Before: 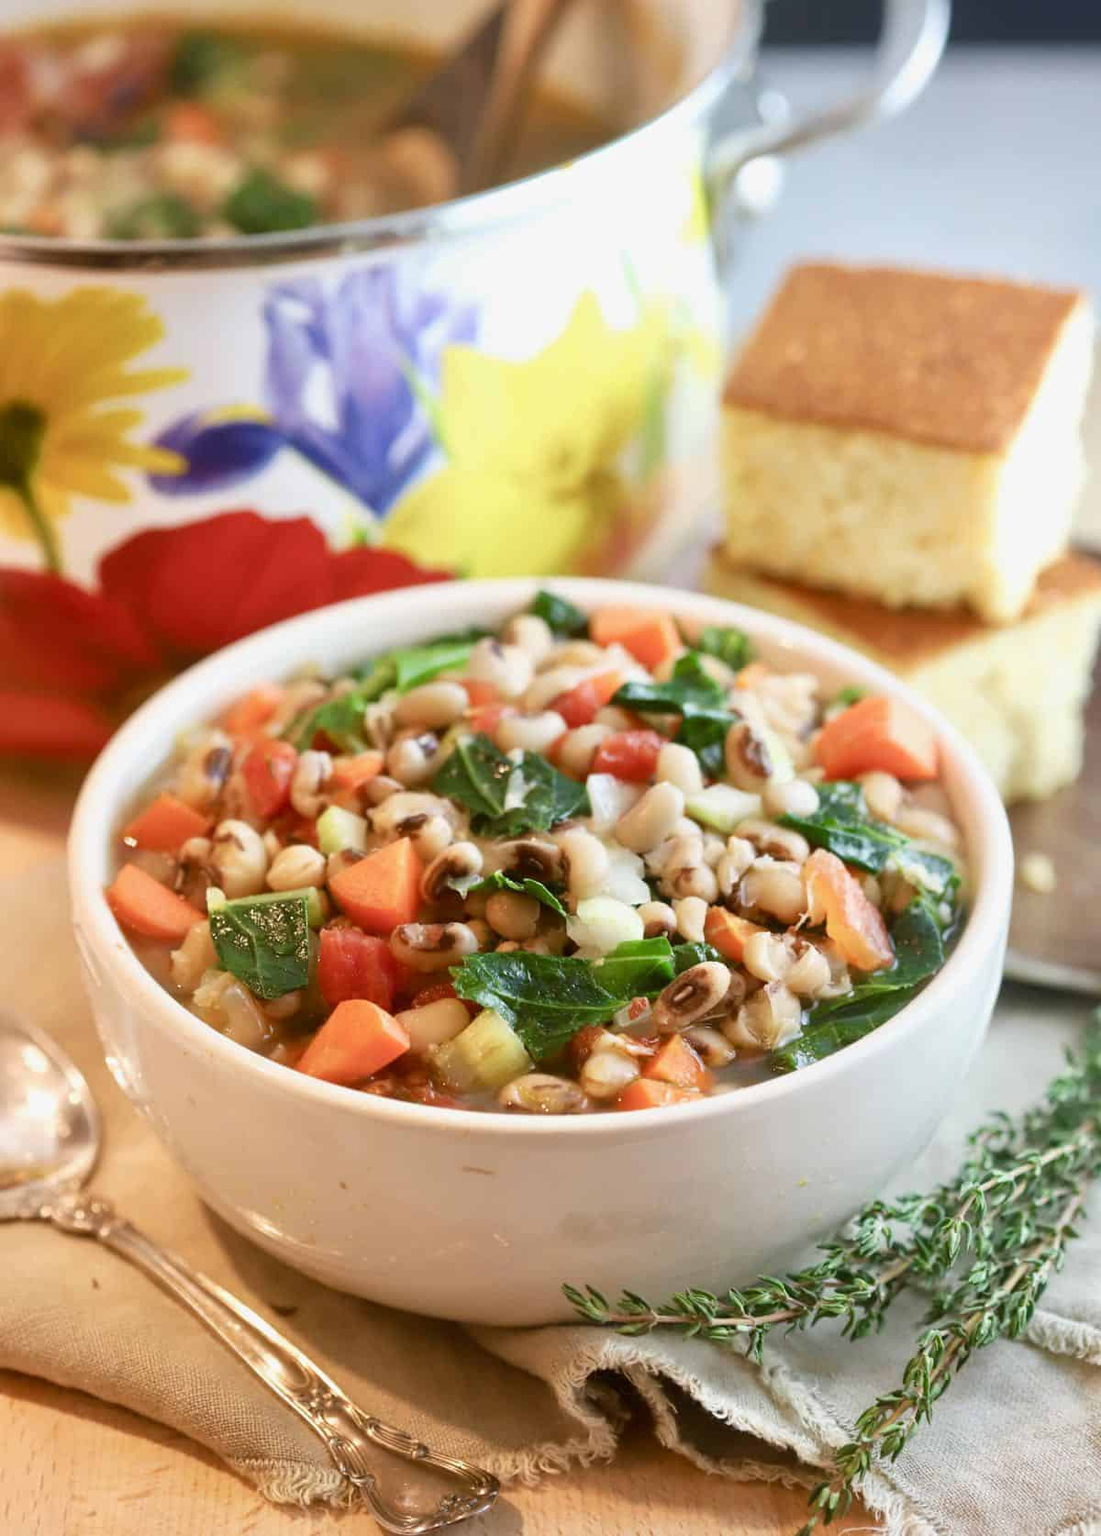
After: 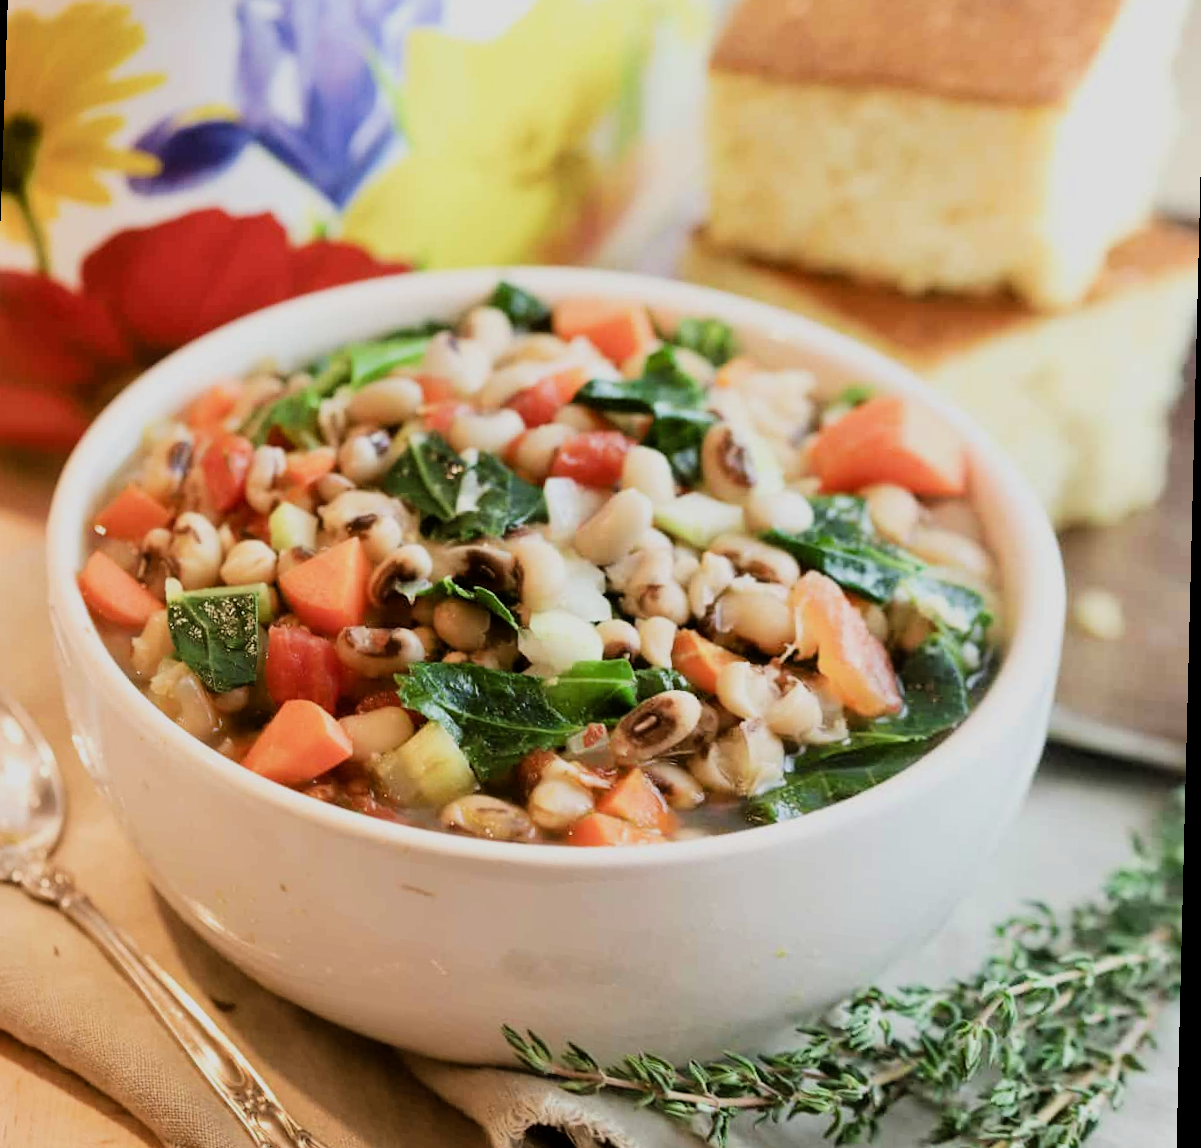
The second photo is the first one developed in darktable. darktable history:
rotate and perspective: rotation 1.69°, lens shift (vertical) -0.023, lens shift (horizontal) -0.291, crop left 0.025, crop right 0.988, crop top 0.092, crop bottom 0.842
filmic rgb: black relative exposure -7.65 EV, white relative exposure 4.56 EV, hardness 3.61, contrast 1.25
crop and rotate: top 19.998%
